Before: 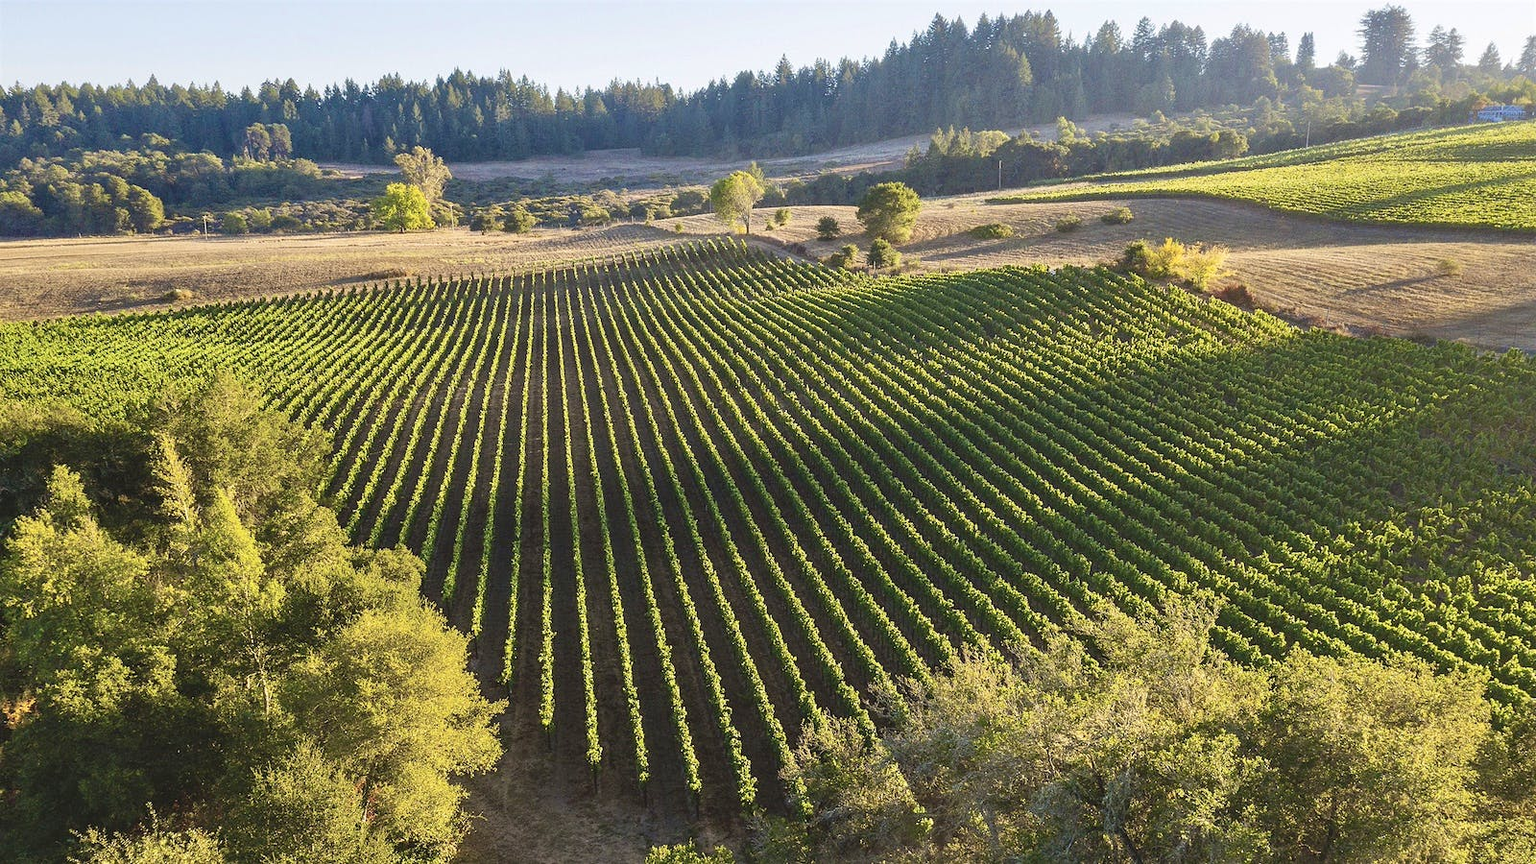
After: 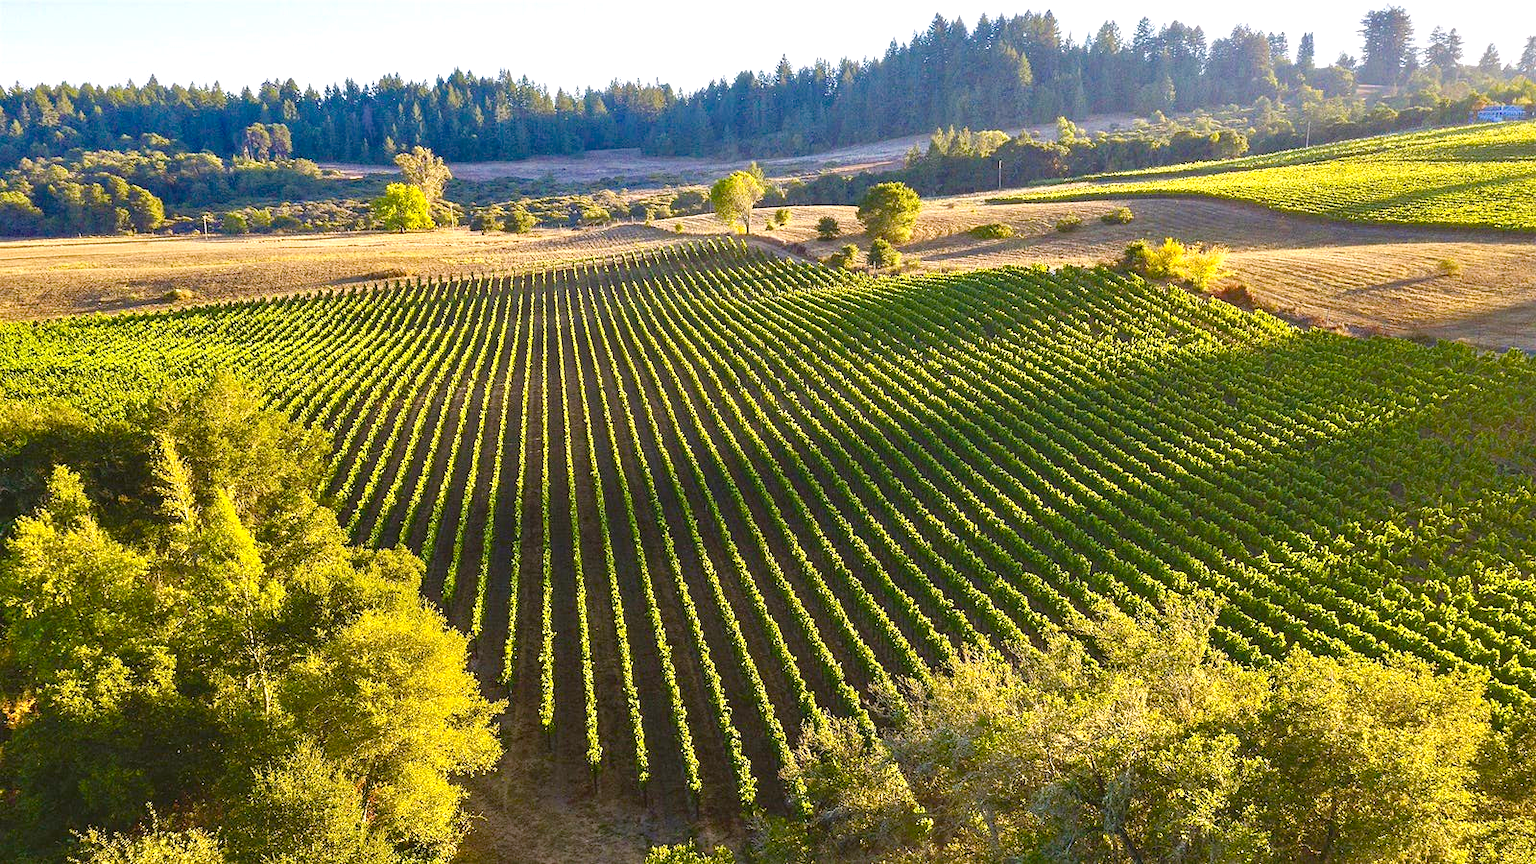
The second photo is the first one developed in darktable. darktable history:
haze removal: strength 0.236, distance 0.257, compatibility mode true, adaptive false
color correction: highlights a* 3.05, highlights b* -1.11, shadows a* -0.094, shadows b* 2.09, saturation 0.978
exposure: compensate highlight preservation false
color balance rgb: power › hue 211.21°, linear chroma grading › global chroma 15.323%, perceptual saturation grading › global saturation 34.711%, perceptual saturation grading › highlights -29.996%, perceptual saturation grading › shadows 36.219%, perceptual brilliance grading › global brilliance 11.517%
